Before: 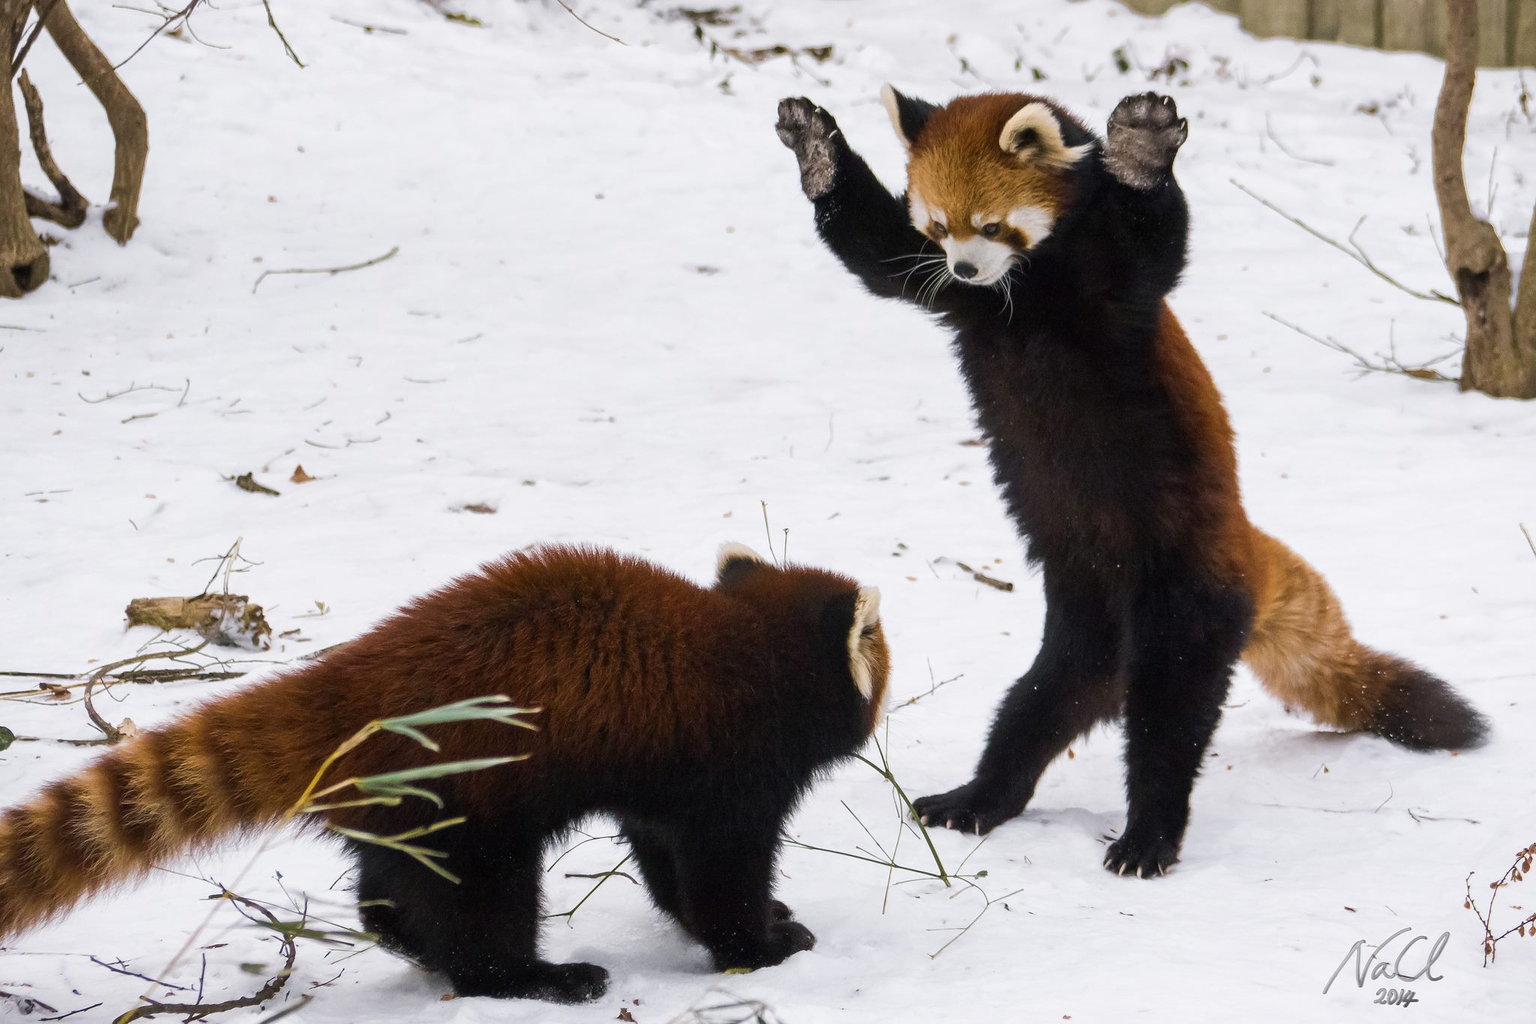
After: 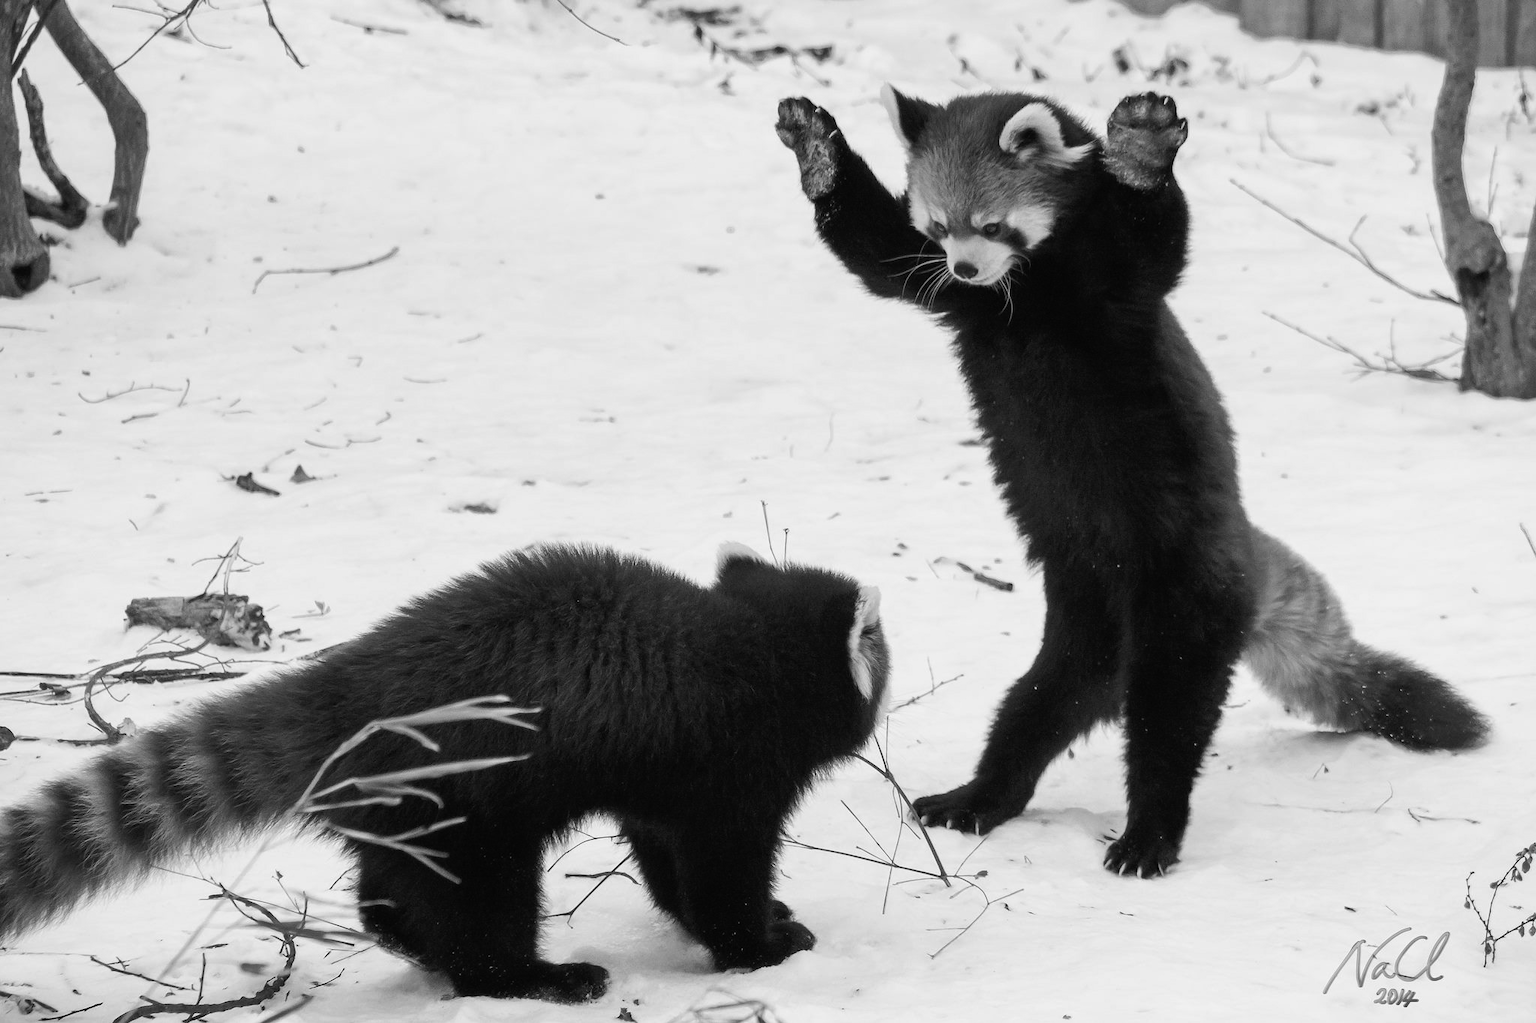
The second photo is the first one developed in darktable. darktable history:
color balance: lift [1, 0.994, 1.002, 1.006], gamma [0.957, 1.081, 1.016, 0.919], gain [0.97, 0.972, 1.01, 1.028], input saturation 91.06%, output saturation 79.8%
monochrome: on, module defaults
